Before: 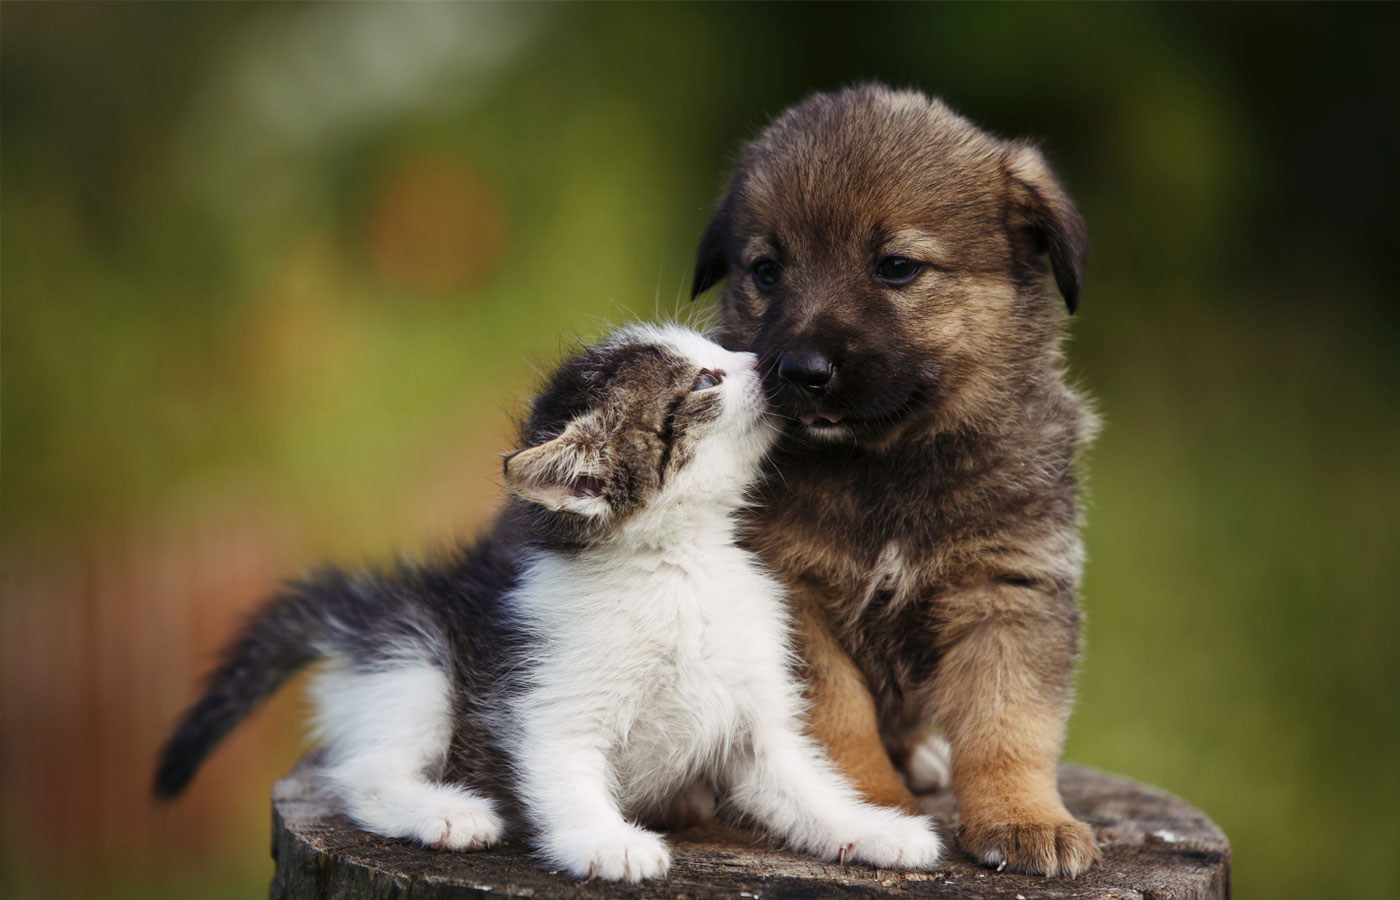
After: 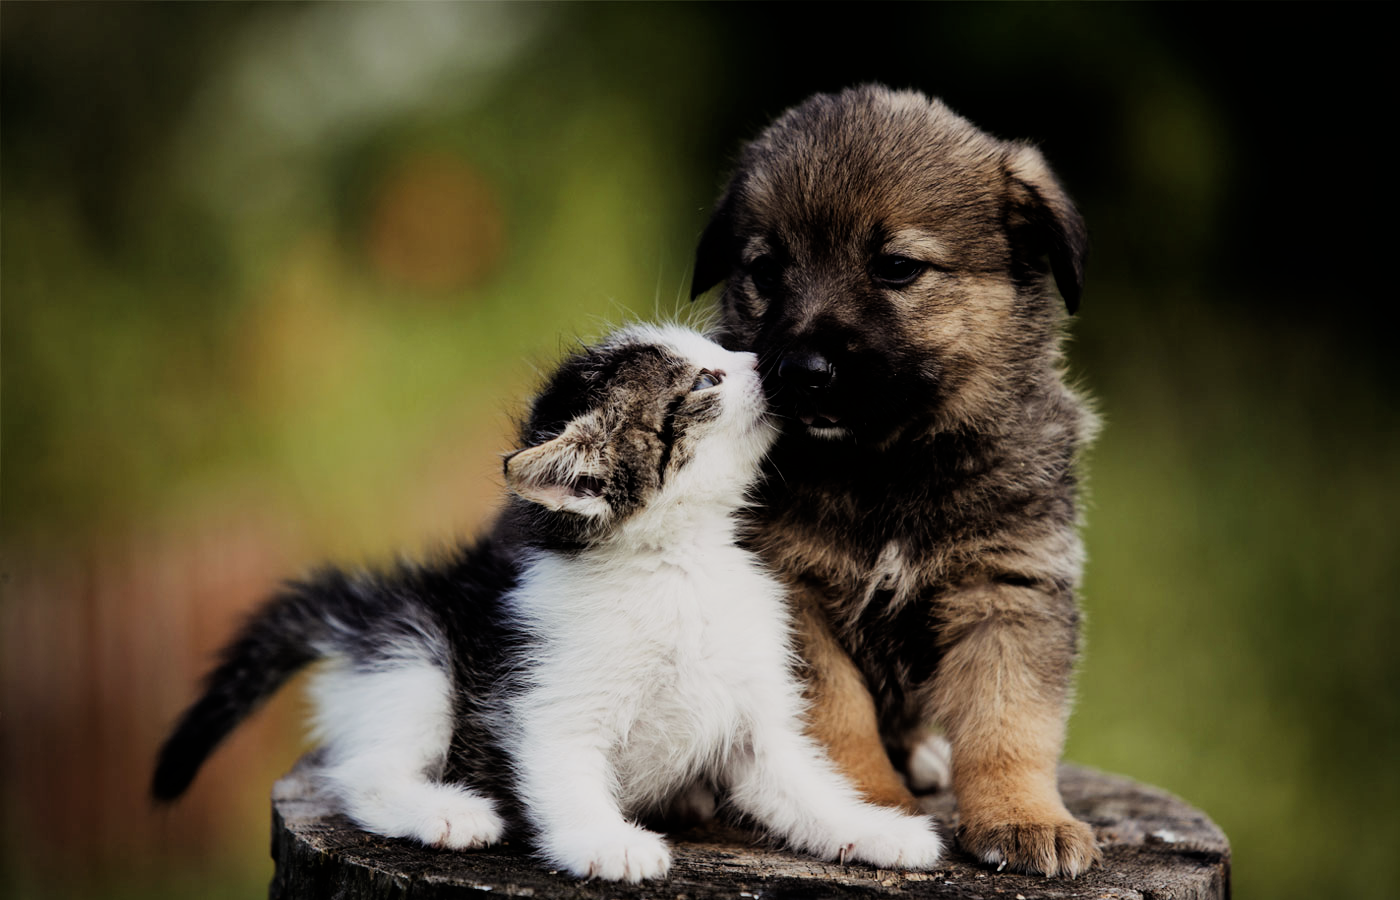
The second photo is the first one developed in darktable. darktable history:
filmic rgb: black relative exposure -5.11 EV, white relative exposure 3.99 EV, hardness 2.89, contrast 1.298, highlights saturation mix -30.9%
